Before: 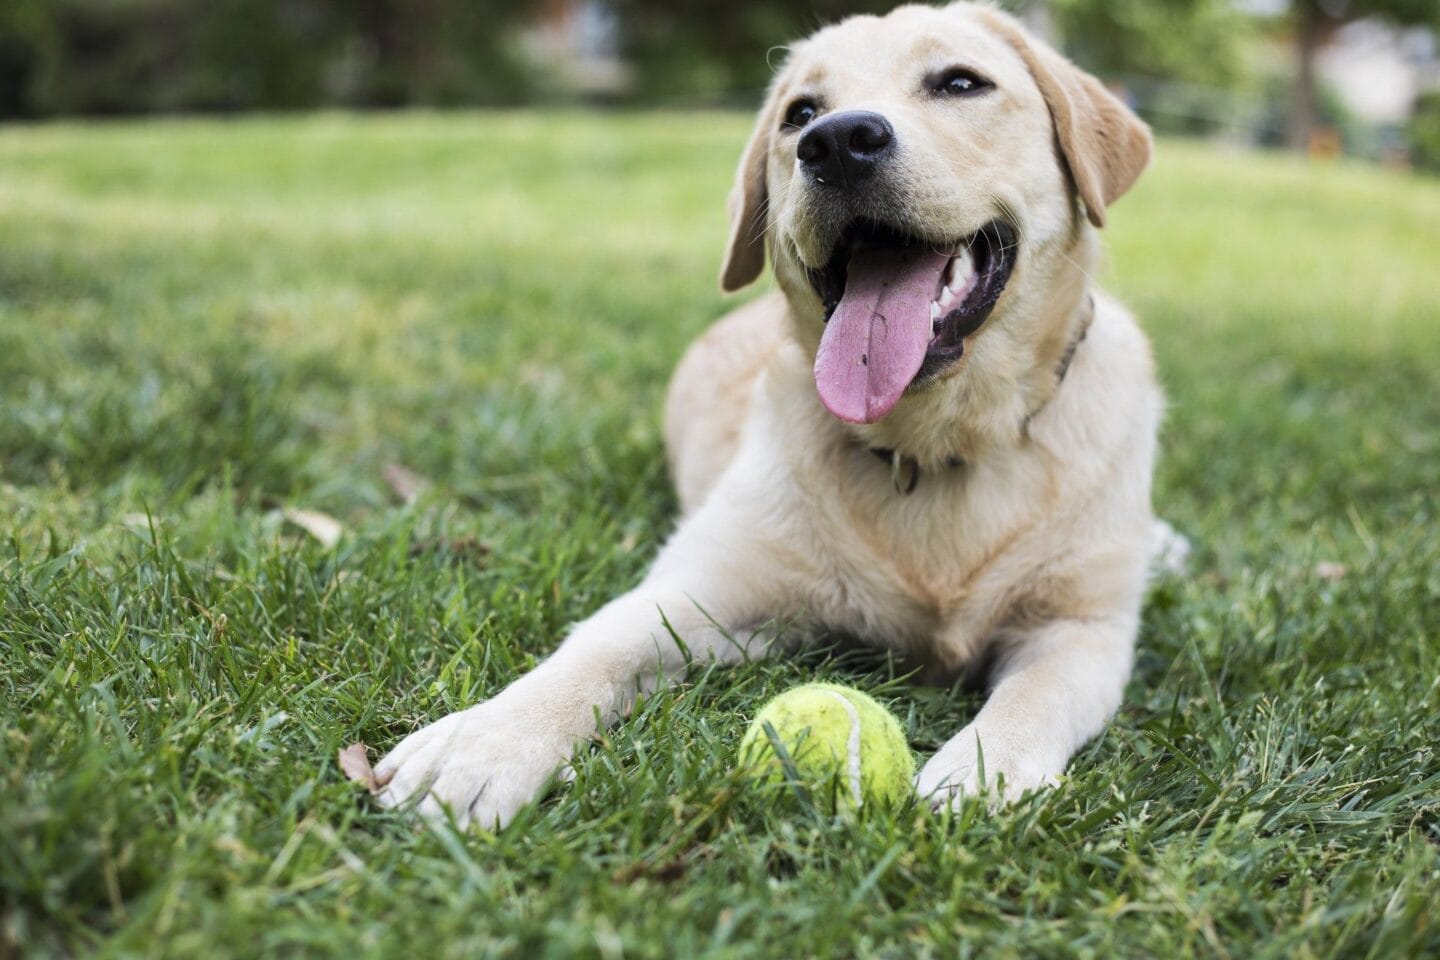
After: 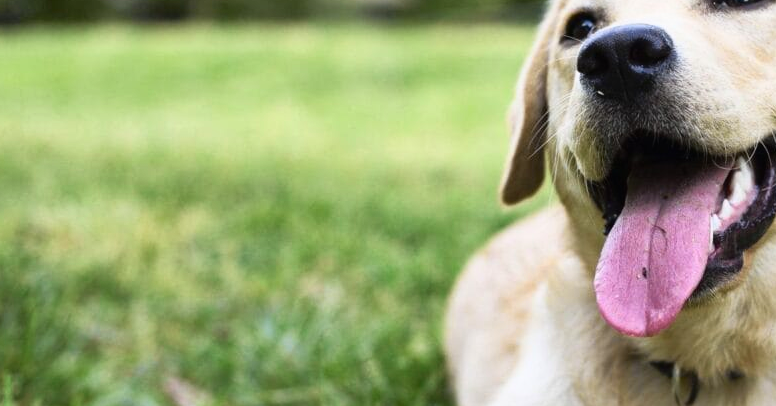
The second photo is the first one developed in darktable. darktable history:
crop: left 15.306%, top 9.065%, right 30.789%, bottom 48.638%
shadows and highlights: soften with gaussian
tone curve: curves: ch0 [(0, 0.01) (0.037, 0.032) (0.131, 0.108) (0.275, 0.286) (0.483, 0.517) (0.61, 0.661) (0.697, 0.768) (0.797, 0.876) (0.888, 0.952) (0.997, 0.995)]; ch1 [(0, 0) (0.312, 0.262) (0.425, 0.402) (0.5, 0.5) (0.527, 0.532) (0.556, 0.585) (0.683, 0.706) (0.746, 0.77) (1, 1)]; ch2 [(0, 0) (0.223, 0.185) (0.333, 0.284) (0.432, 0.4) (0.502, 0.502) (0.525, 0.527) (0.545, 0.564) (0.587, 0.613) (0.636, 0.654) (0.711, 0.729) (0.845, 0.855) (0.998, 0.977)], color space Lab, independent channels, preserve colors none
